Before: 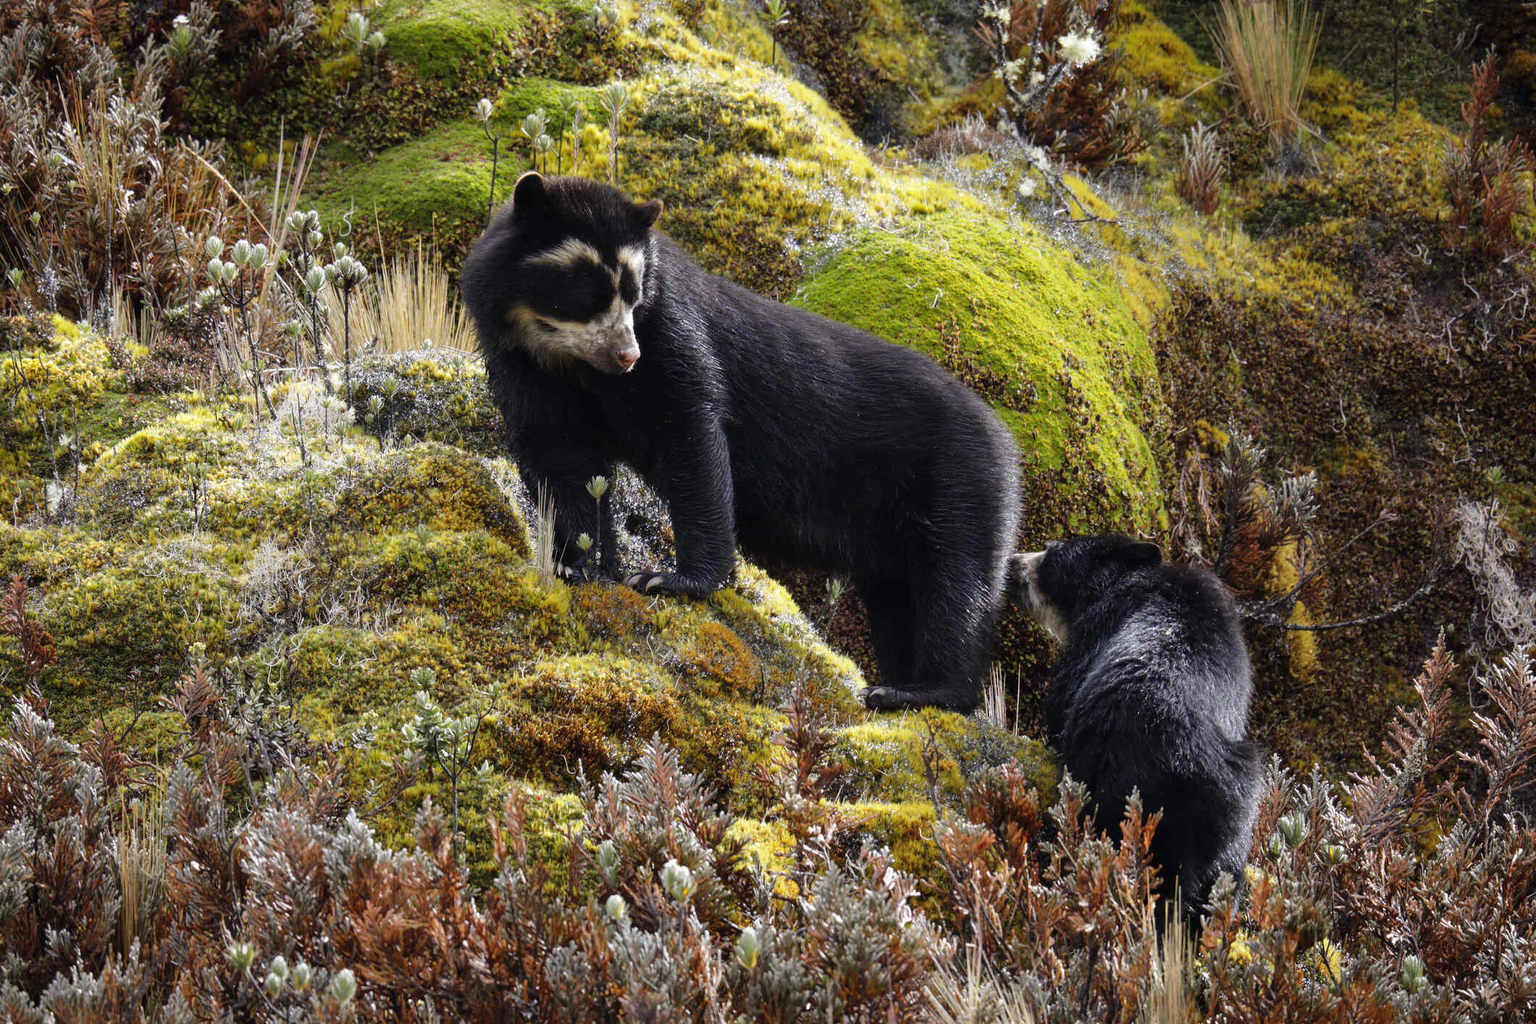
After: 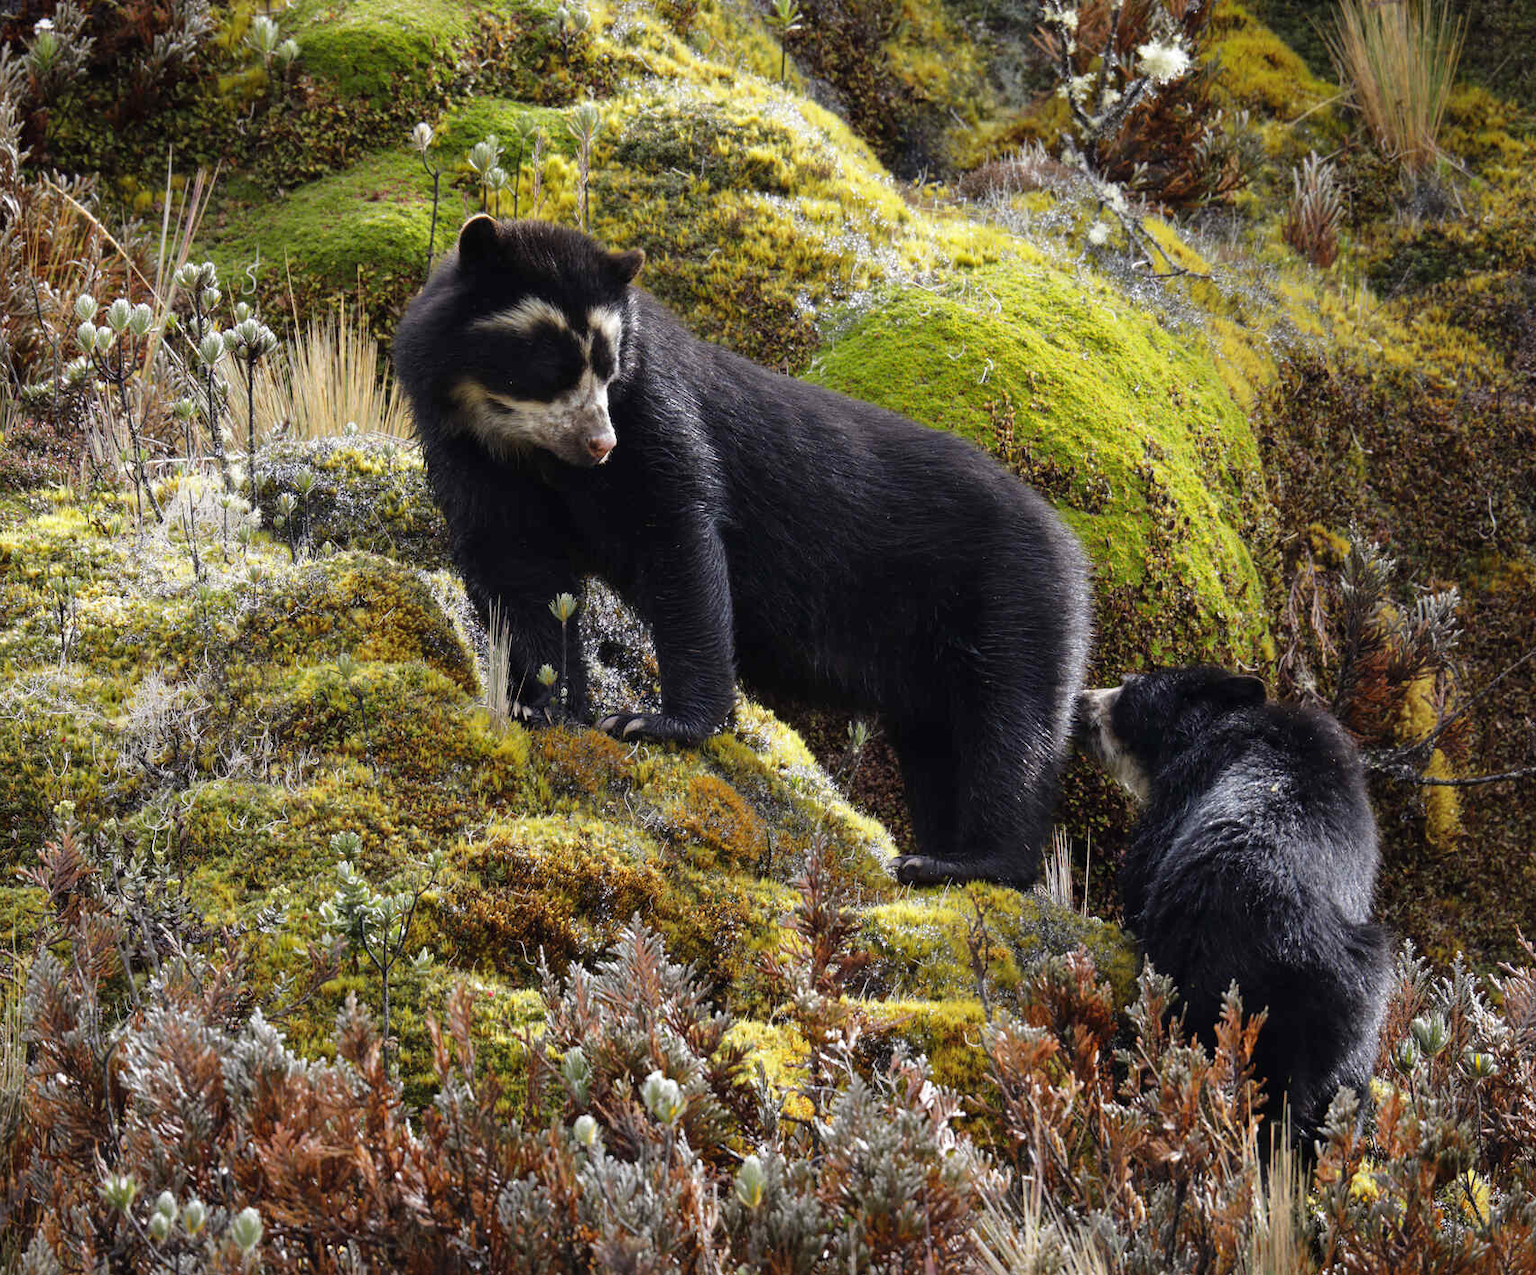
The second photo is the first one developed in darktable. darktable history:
crop and rotate: left 9.496%, right 10.242%
